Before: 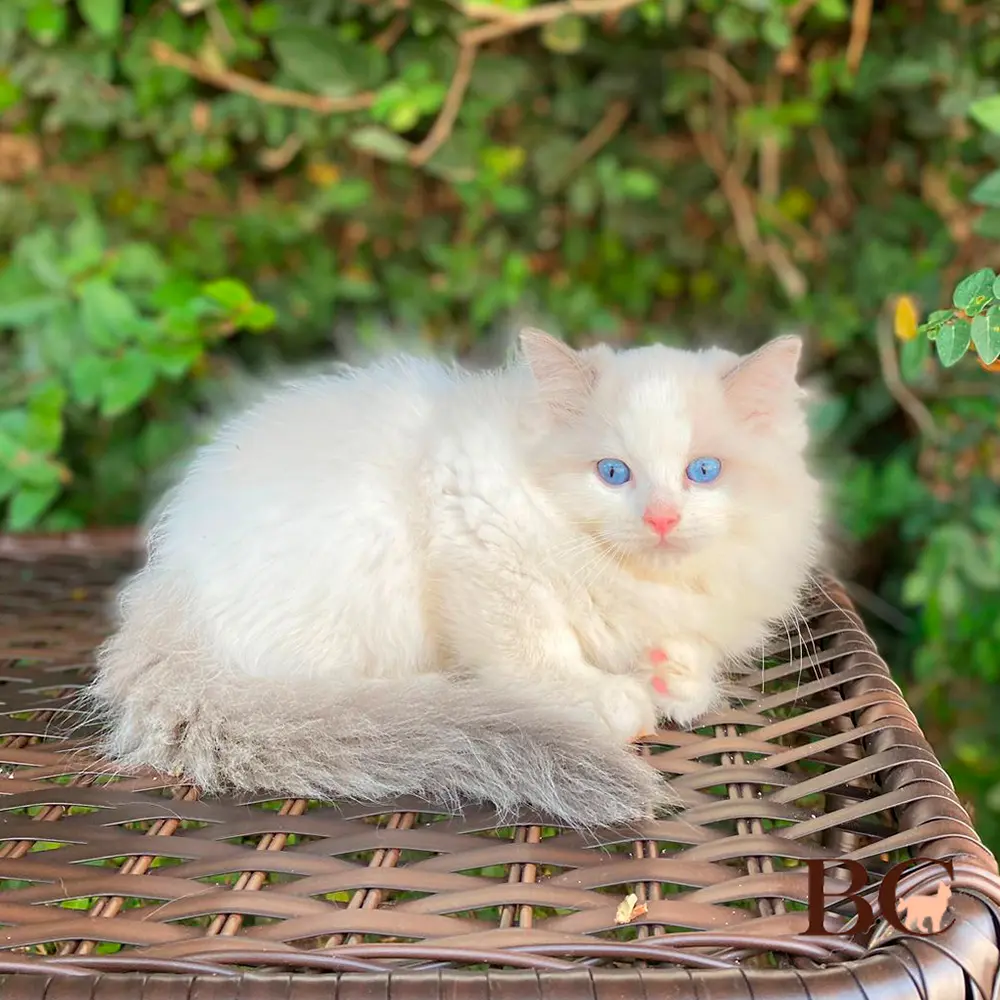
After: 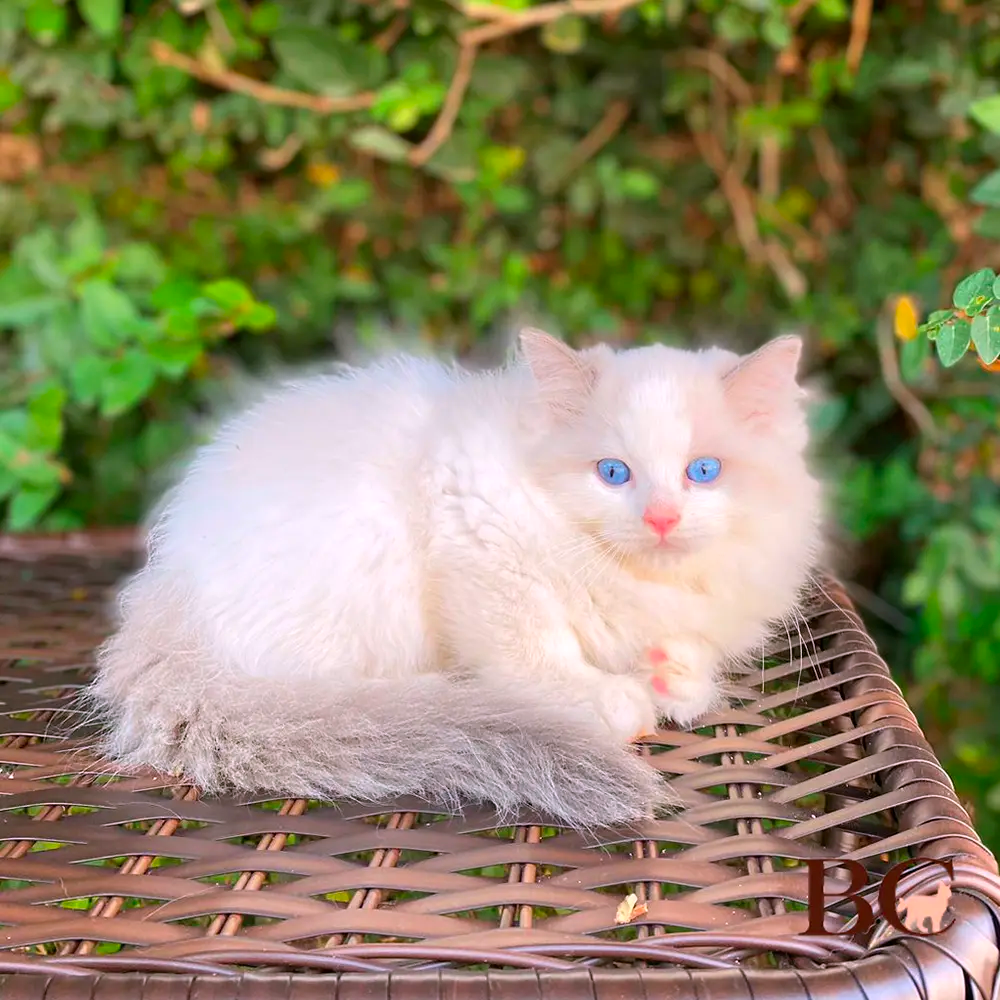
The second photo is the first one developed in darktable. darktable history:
white balance: red 1.05, blue 1.072
contrast brightness saturation: contrast 0.04, saturation 0.16
